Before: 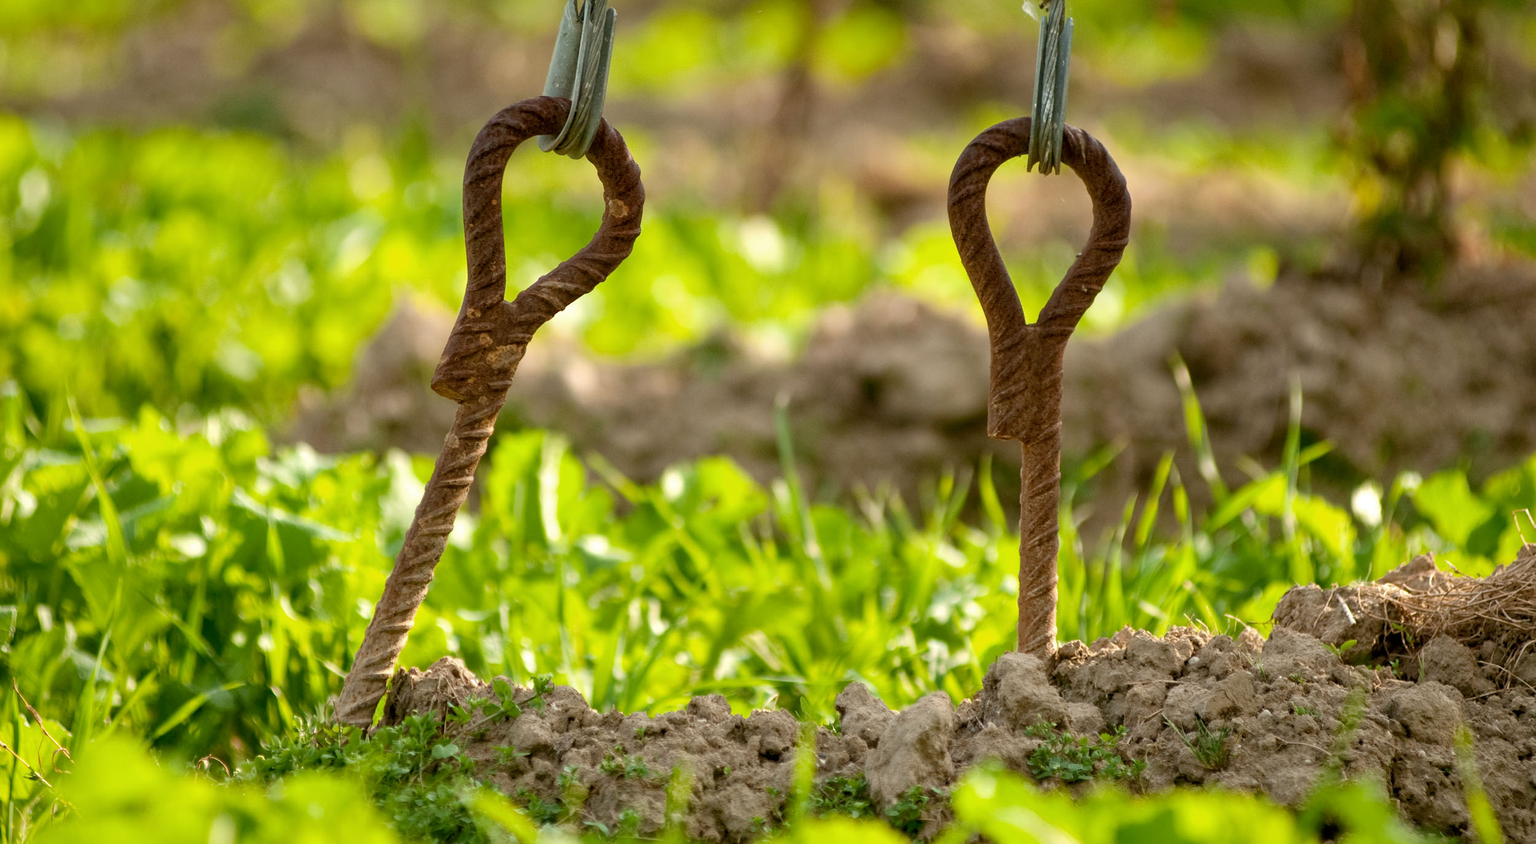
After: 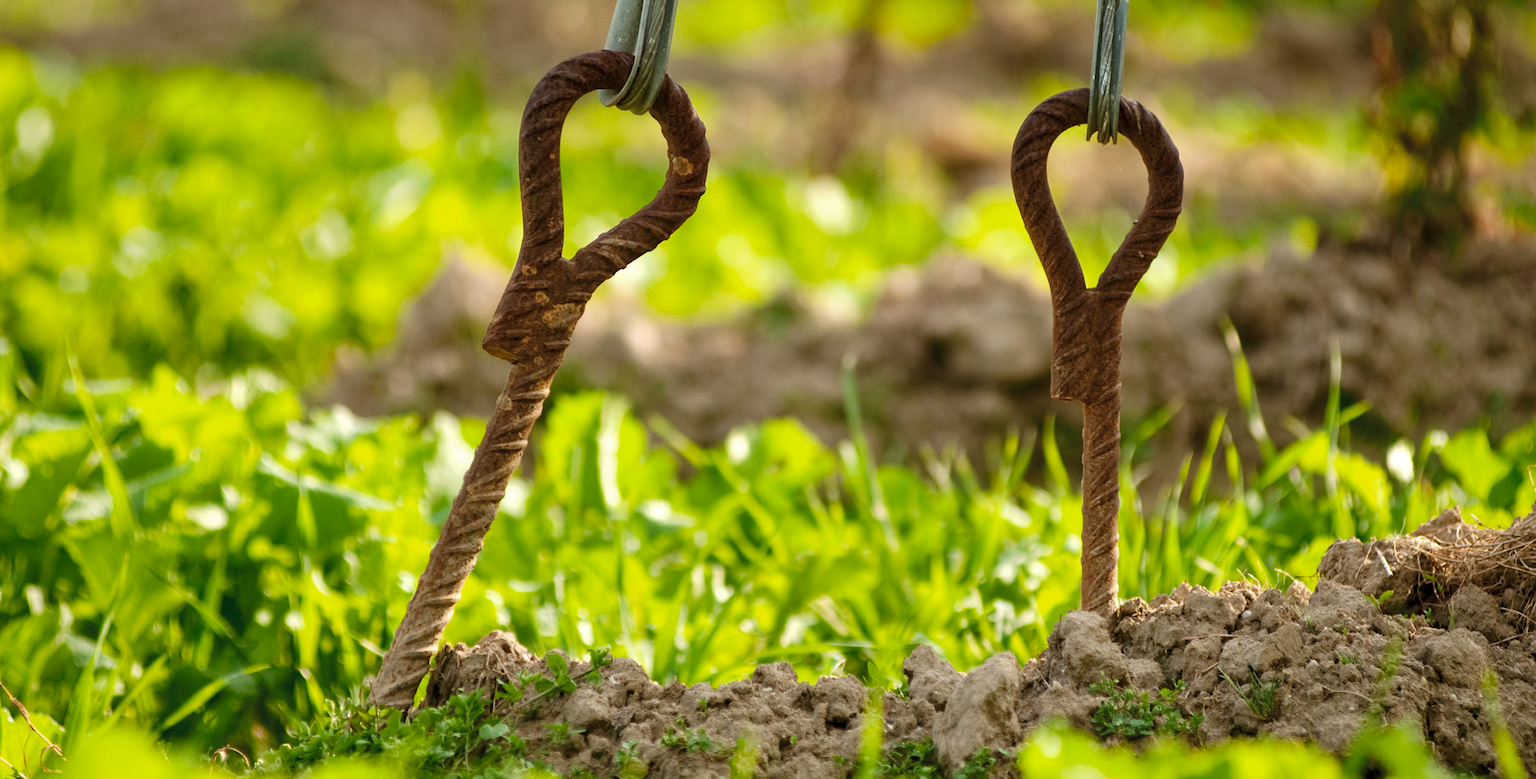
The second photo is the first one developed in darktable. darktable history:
rotate and perspective: rotation -0.013°, lens shift (vertical) -0.027, lens shift (horizontal) 0.178, crop left 0.016, crop right 0.989, crop top 0.082, crop bottom 0.918
tone curve: curves: ch0 [(0, 0) (0.003, 0.005) (0.011, 0.021) (0.025, 0.042) (0.044, 0.065) (0.069, 0.074) (0.1, 0.092) (0.136, 0.123) (0.177, 0.159) (0.224, 0.2) (0.277, 0.252) (0.335, 0.32) (0.399, 0.392) (0.468, 0.468) (0.543, 0.549) (0.623, 0.638) (0.709, 0.721) (0.801, 0.812) (0.898, 0.896) (1, 1)], preserve colors none
